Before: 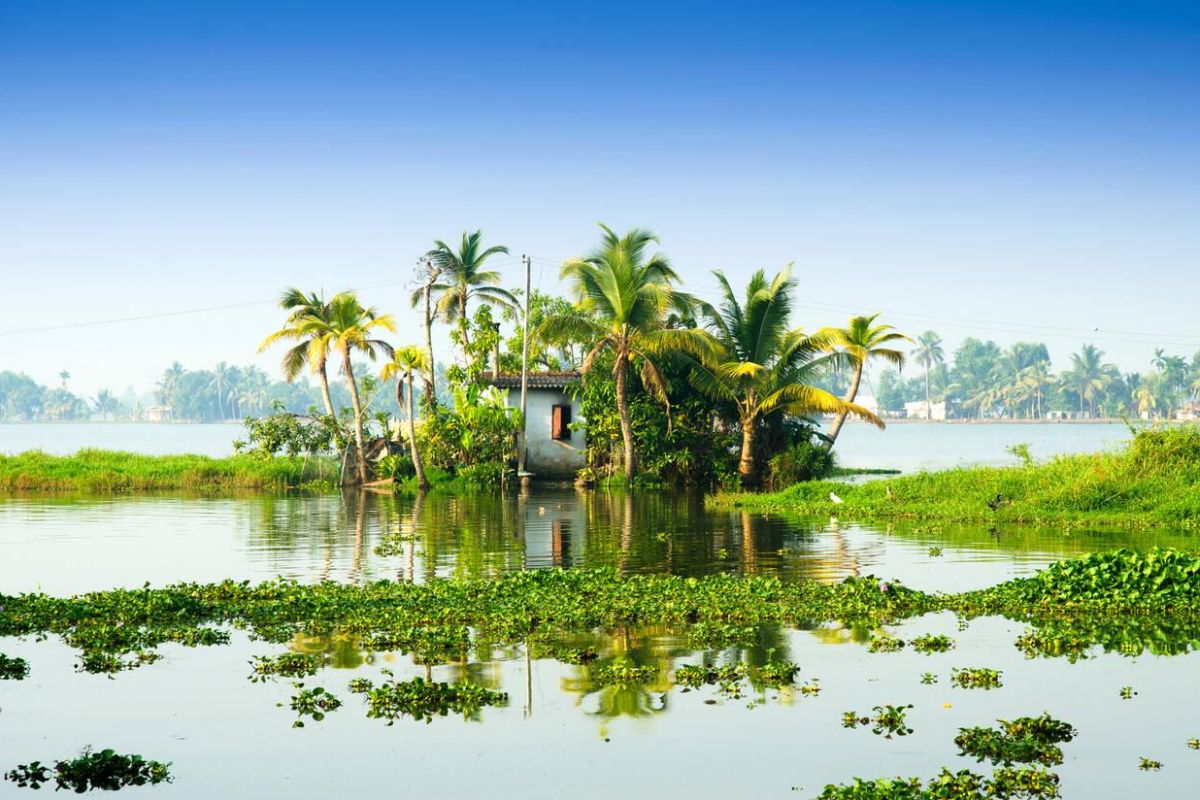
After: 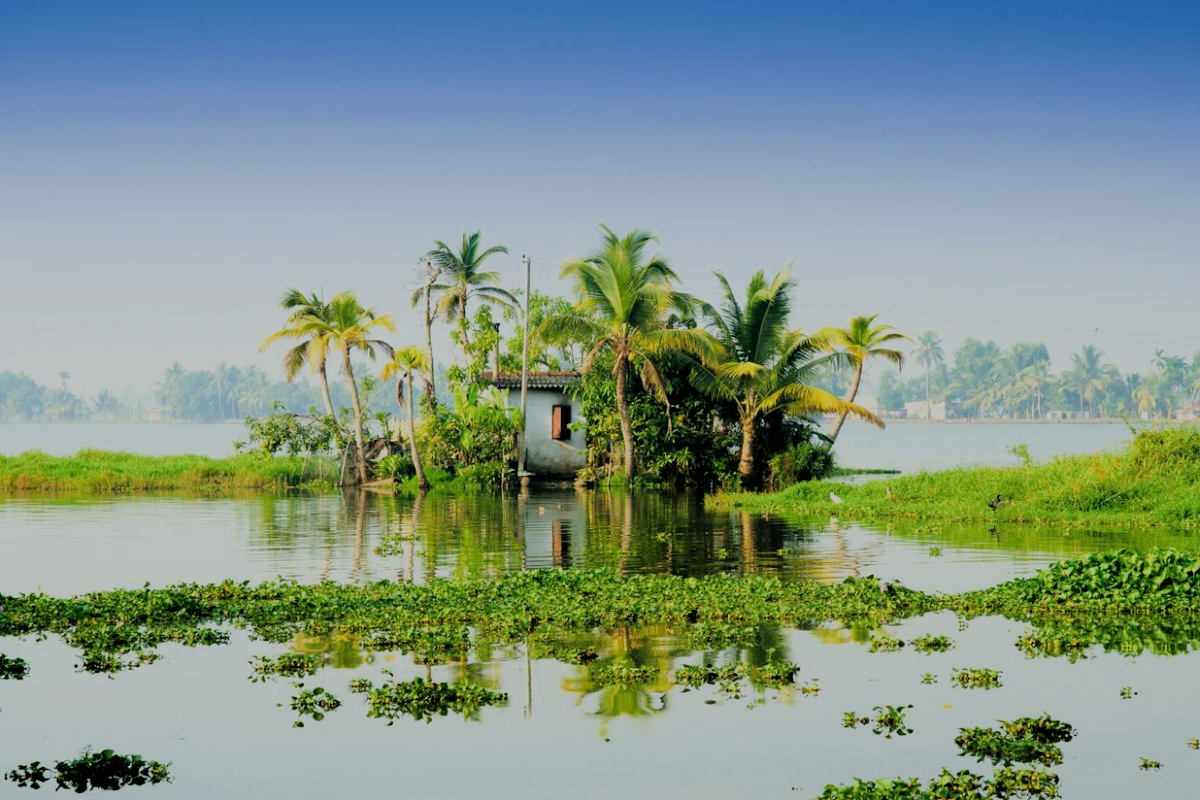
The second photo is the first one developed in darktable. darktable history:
filmic rgb: middle gray luminance 18.16%, black relative exposure -7.52 EV, white relative exposure 8.47 EV, target black luminance 0%, hardness 2.23, latitude 17.82%, contrast 0.882, highlights saturation mix 3.81%, shadows ↔ highlights balance 10.25%
